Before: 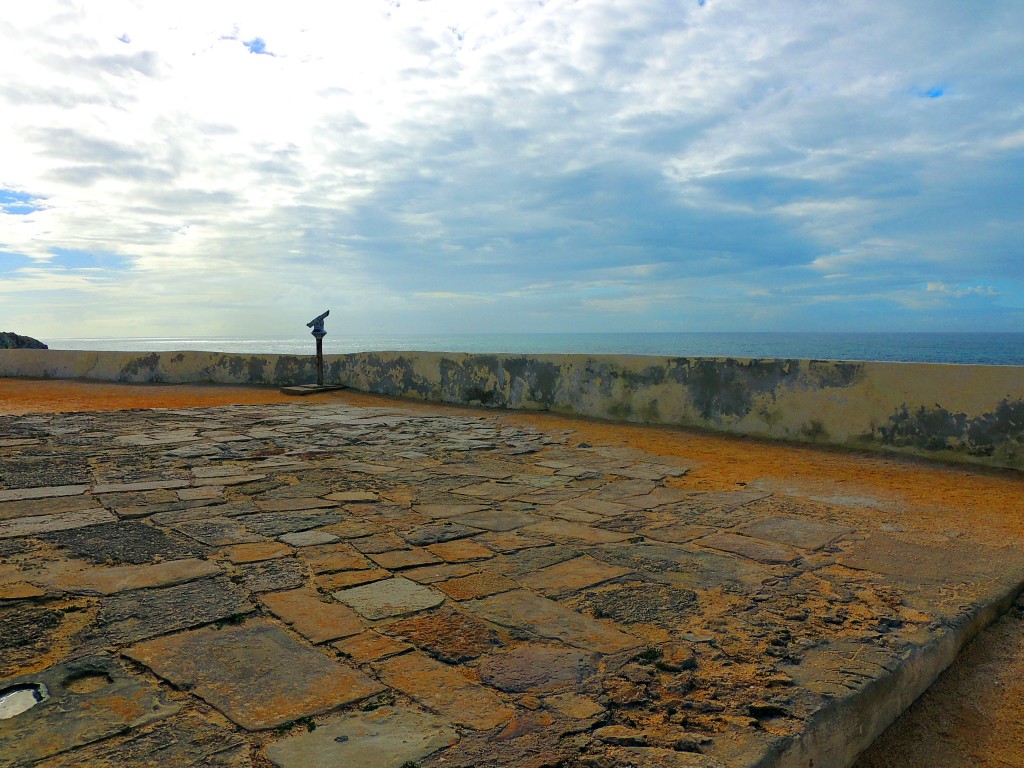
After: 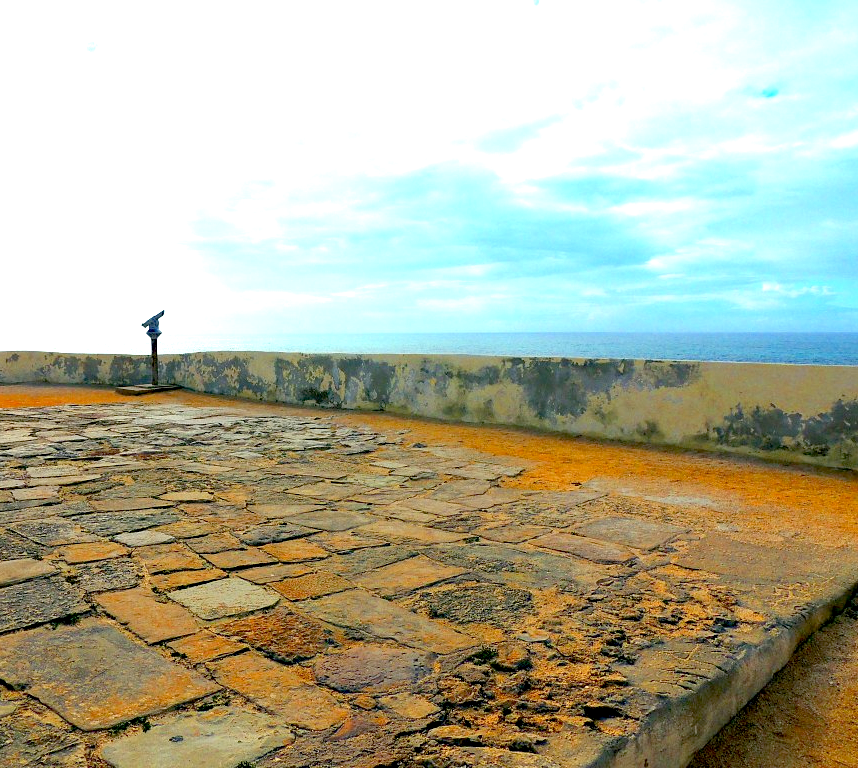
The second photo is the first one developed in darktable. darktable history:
contrast equalizer: octaves 7, y [[0.6 ×6], [0.55 ×6], [0 ×6], [0 ×6], [0 ×6]], mix -0.2
crop: left 16.145%
exposure: black level correction 0.009, exposure 1.425 EV, compensate highlight preservation false
